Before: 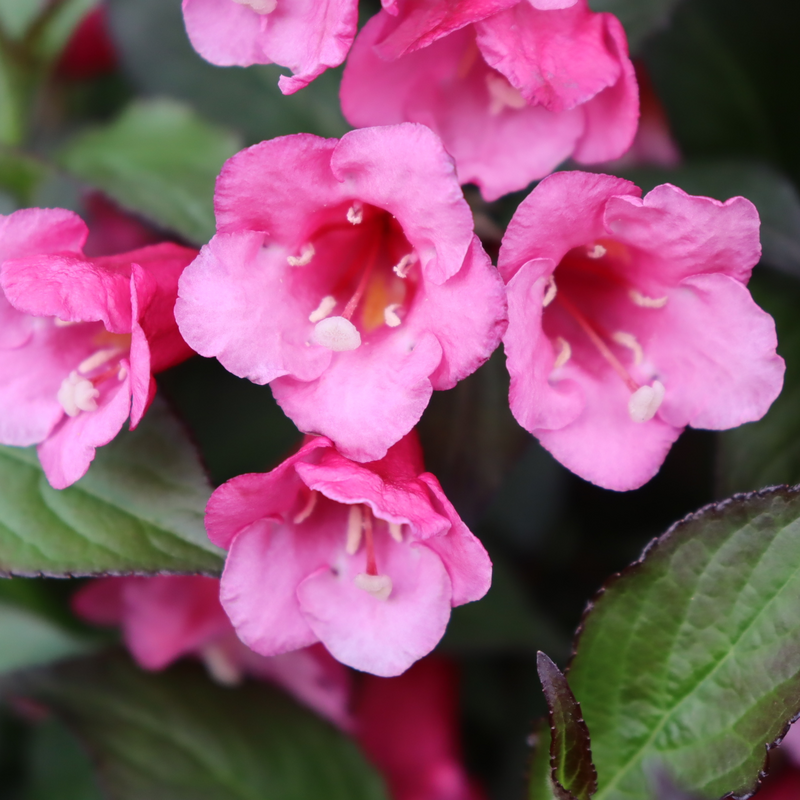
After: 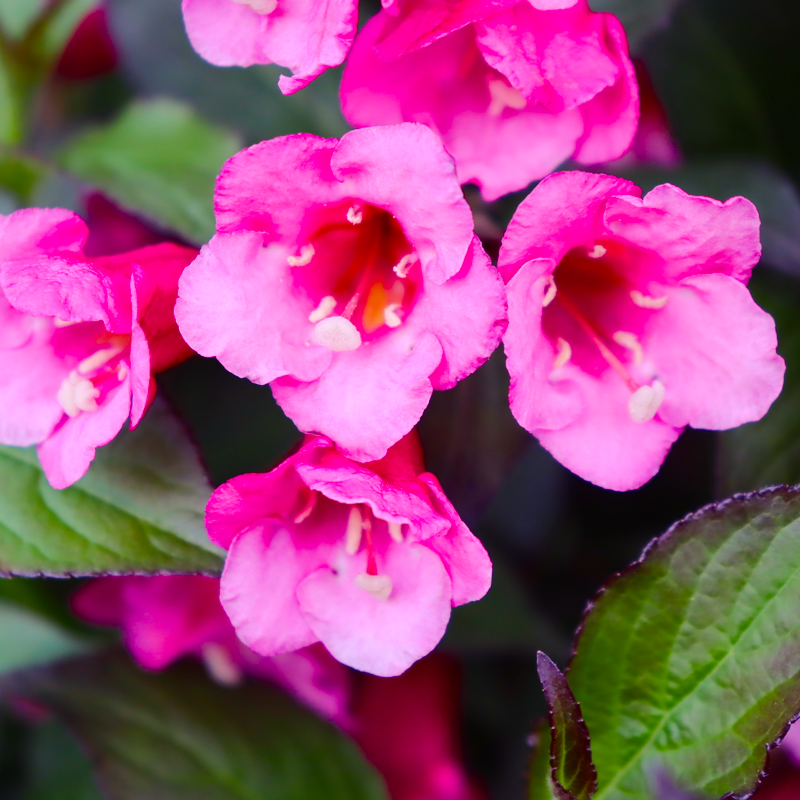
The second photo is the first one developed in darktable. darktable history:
tone equalizer: edges refinement/feathering 500, mask exposure compensation -1.57 EV, preserve details no
color balance rgb: shadows lift › luminance -21.875%, shadows lift › chroma 8.645%, shadows lift › hue 285.07°, linear chroma grading › global chroma 15.413%, perceptual saturation grading › global saturation 20%, perceptual saturation grading › highlights -24.779%, perceptual saturation grading › shadows 25.434%, perceptual brilliance grading › mid-tones 9.993%, perceptual brilliance grading › shadows 14.709%, global vibrance 20%
